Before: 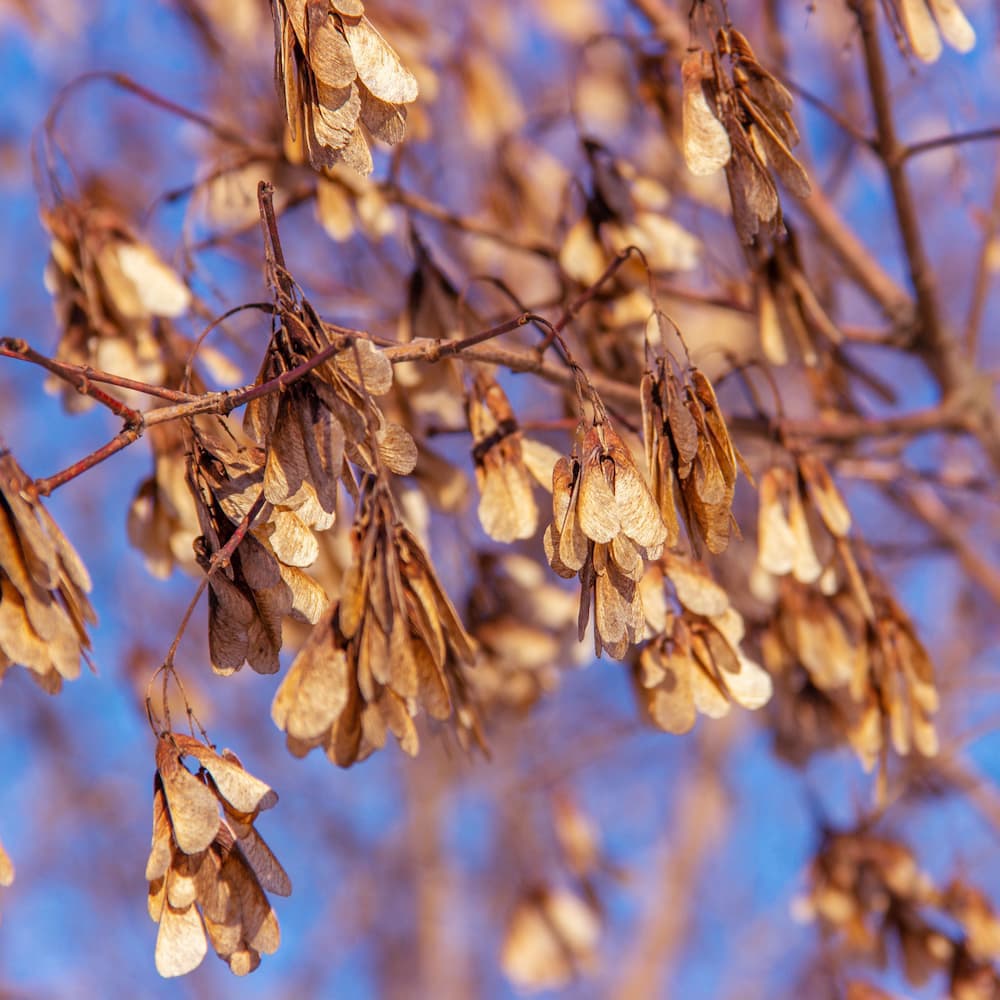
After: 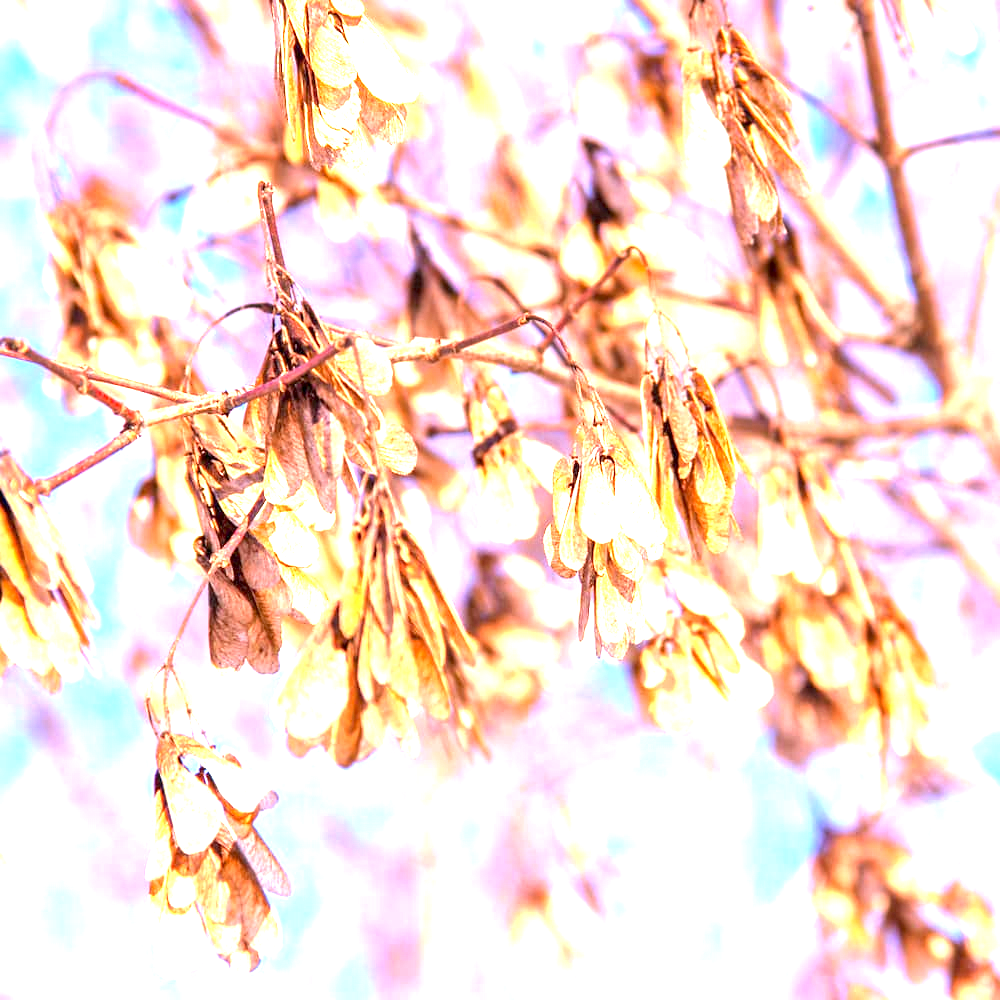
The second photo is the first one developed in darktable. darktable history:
exposure: black level correction 0.001, exposure 2.518 EV, compensate highlight preservation false
